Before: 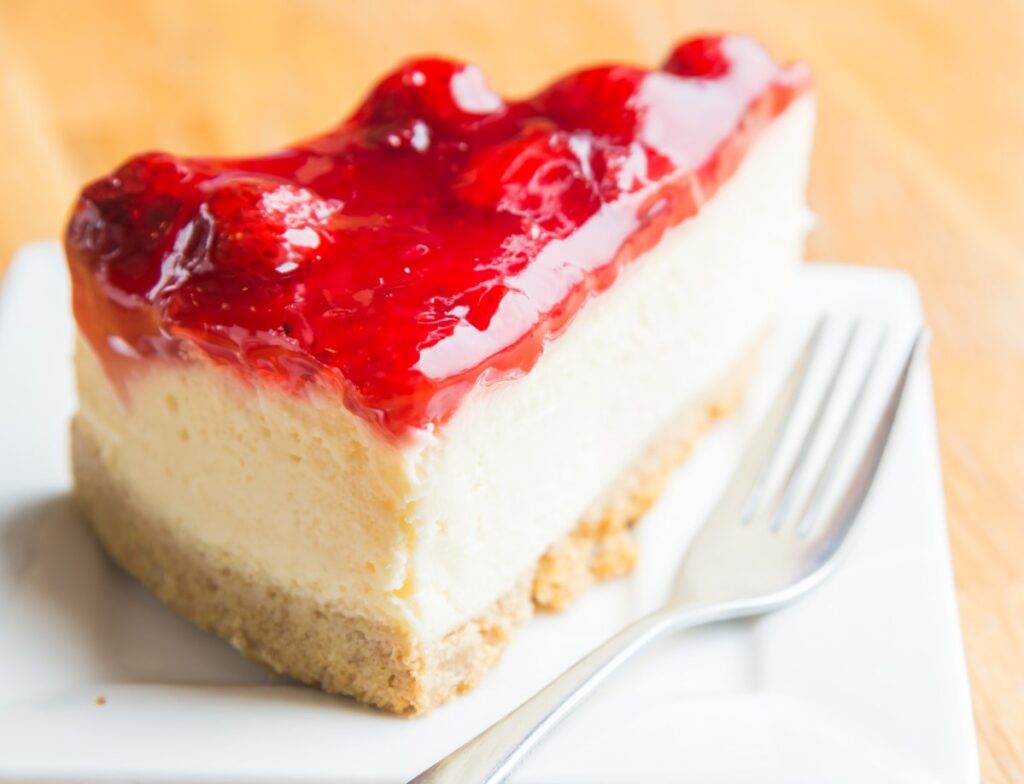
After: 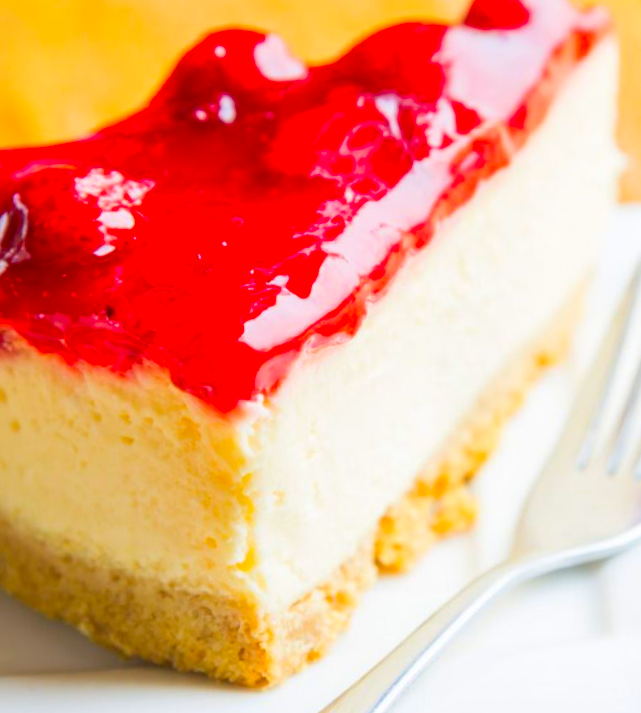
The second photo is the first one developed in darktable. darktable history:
crop and rotate: left 15.055%, right 18.278%
rotate and perspective: rotation -4.57°, crop left 0.054, crop right 0.944, crop top 0.087, crop bottom 0.914
color contrast: green-magenta contrast 1.55, blue-yellow contrast 1.83
